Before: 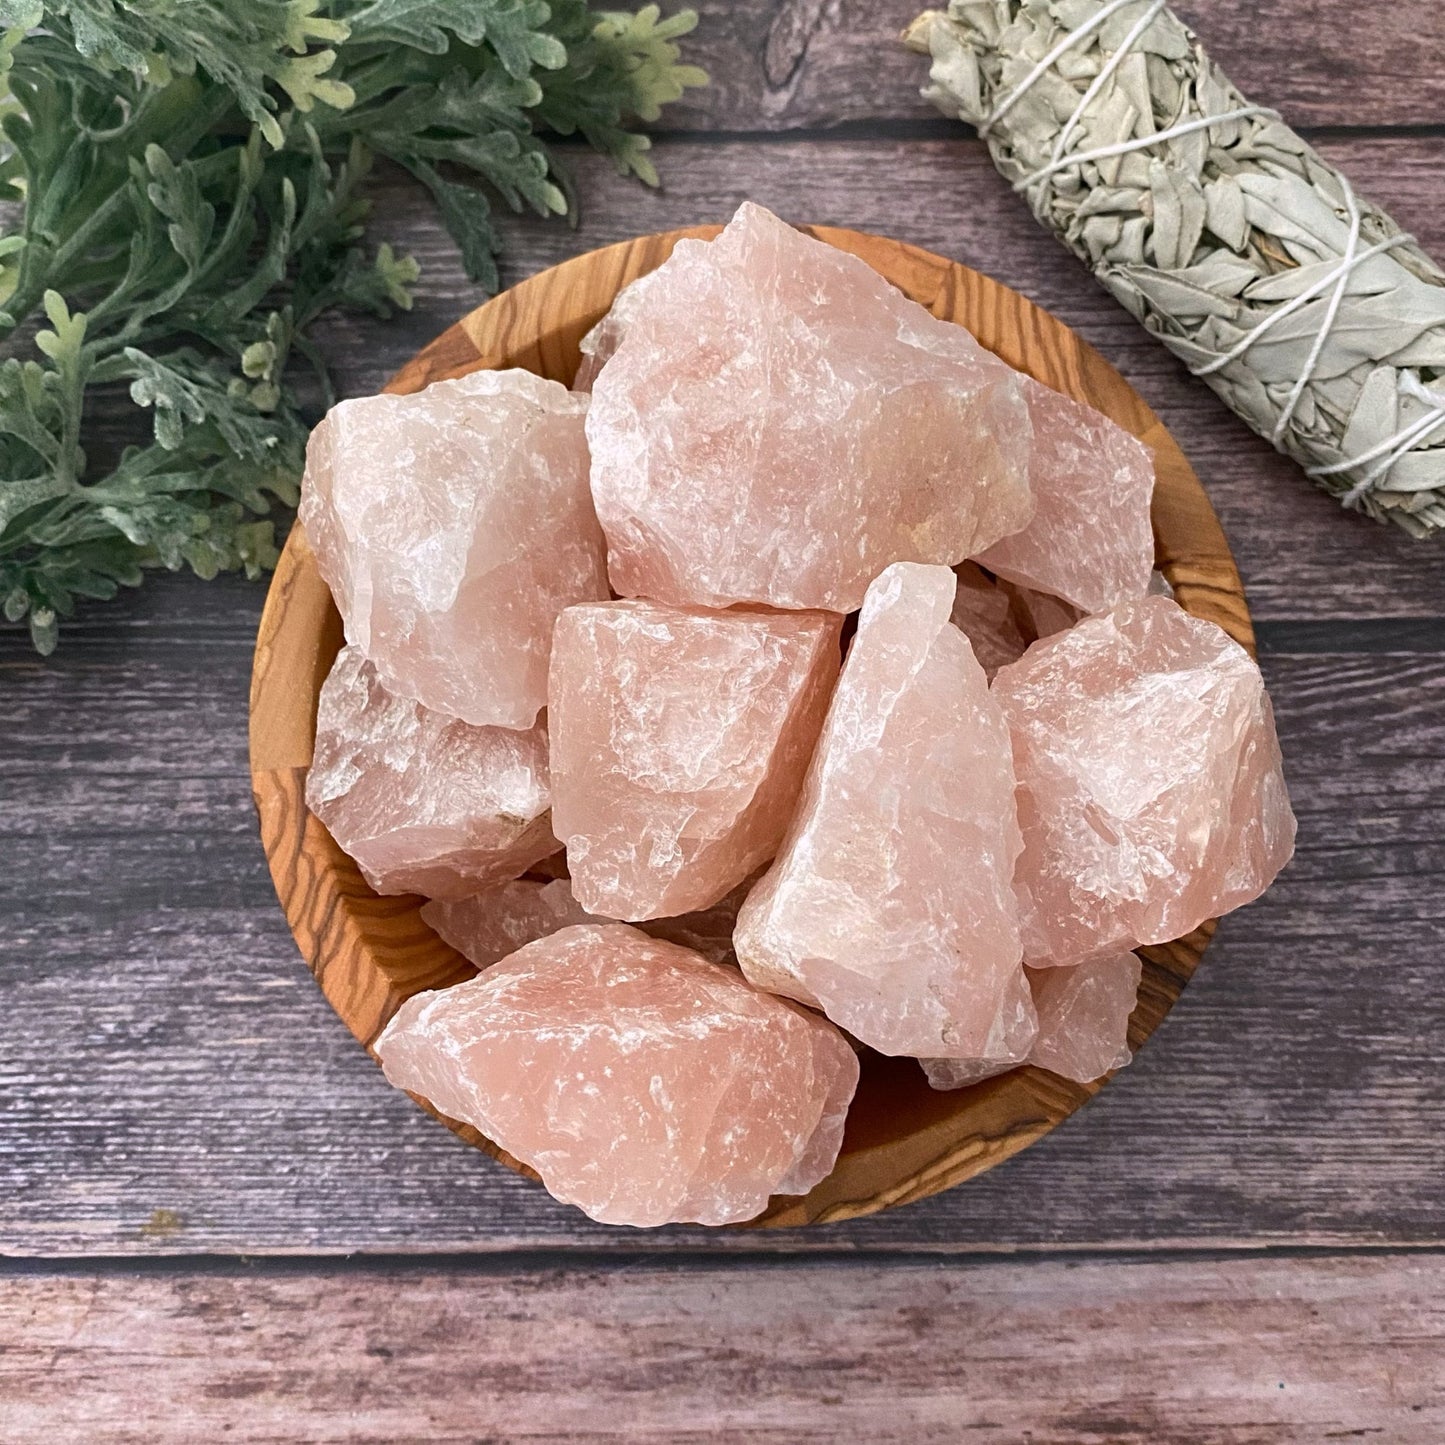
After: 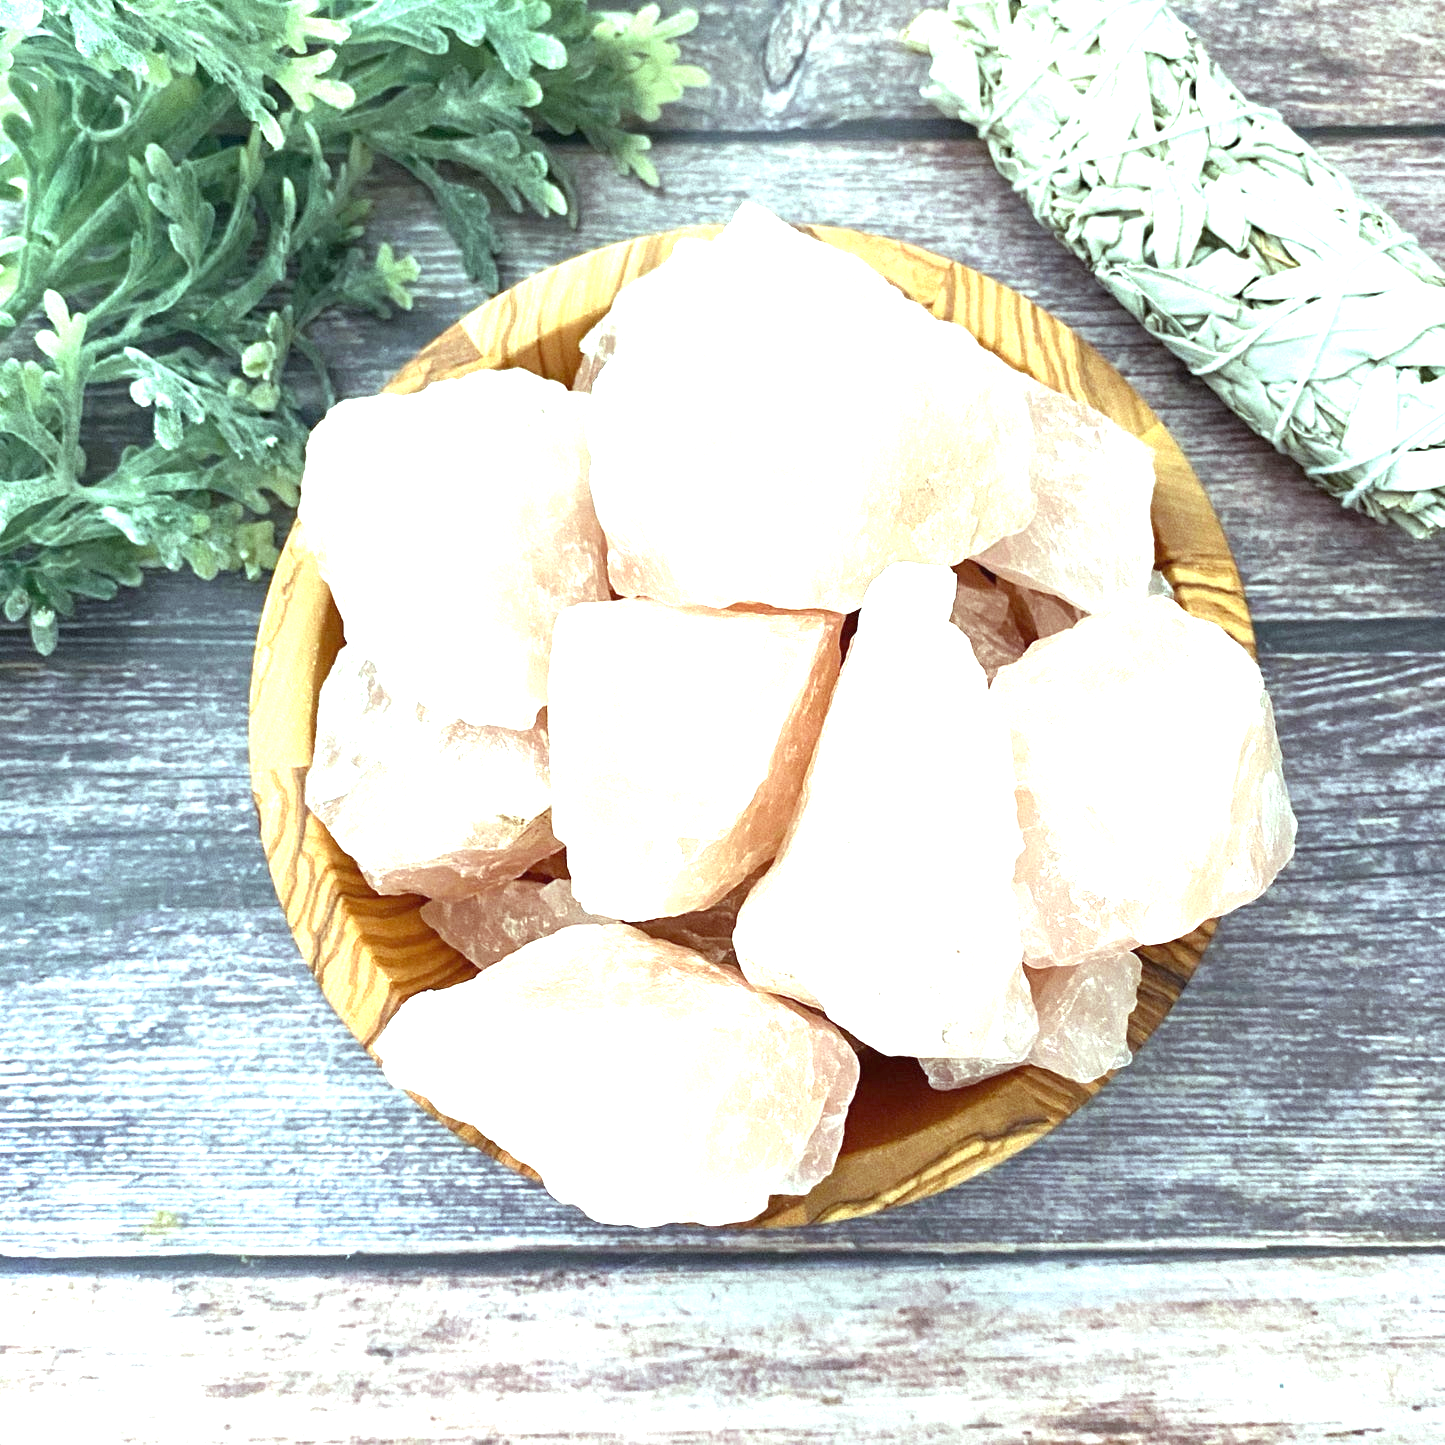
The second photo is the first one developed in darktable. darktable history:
color balance: mode lift, gamma, gain (sRGB), lift [0.997, 0.979, 1.021, 1.011], gamma [1, 1.084, 0.916, 0.998], gain [1, 0.87, 1.13, 1.101], contrast 4.55%, contrast fulcrum 38.24%, output saturation 104.09%
exposure: black level correction 0, exposure 1.7 EV, compensate exposure bias true, compensate highlight preservation false
